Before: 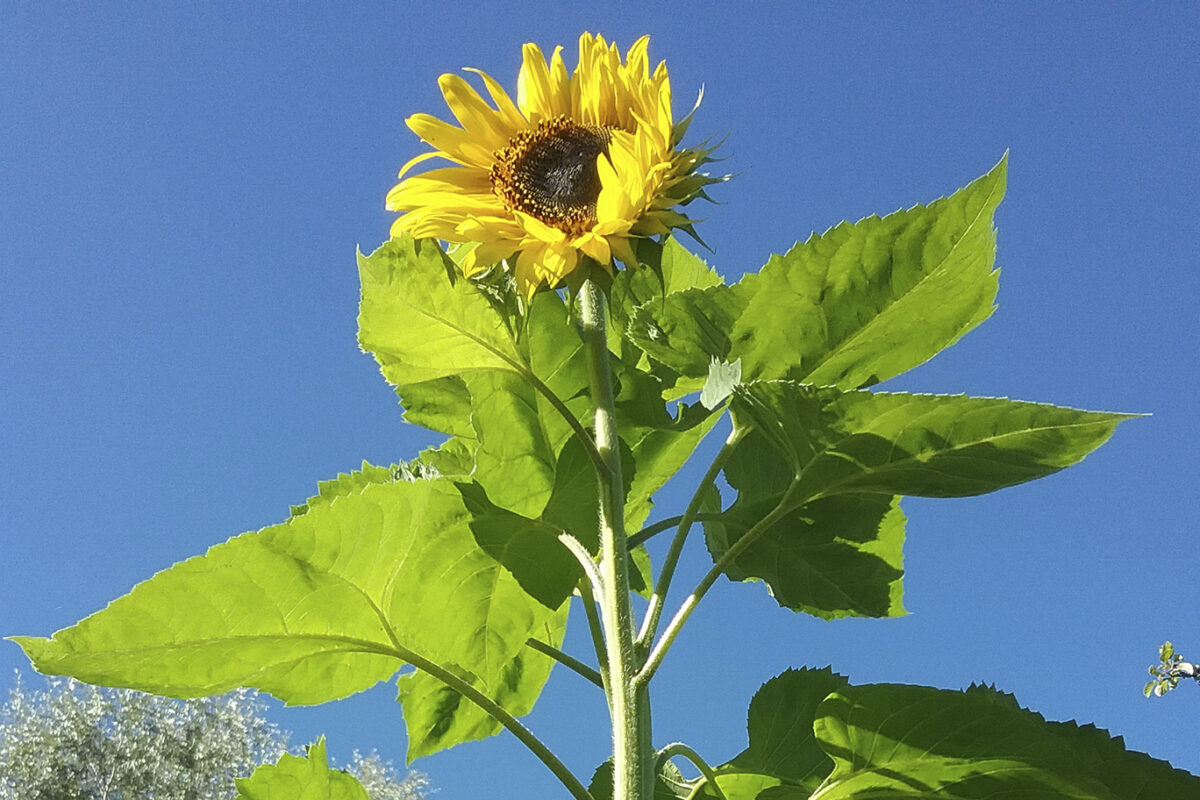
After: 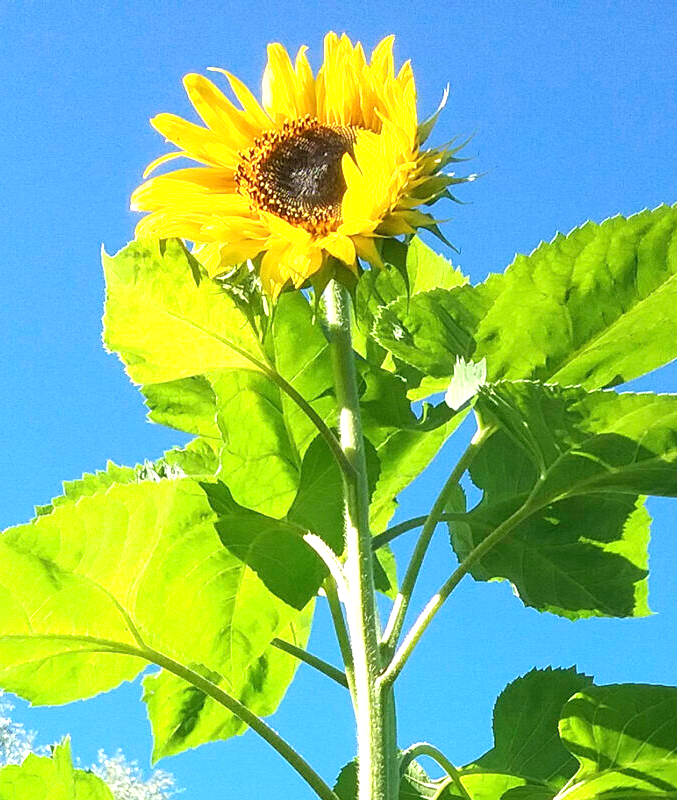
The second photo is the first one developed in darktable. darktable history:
exposure: exposure 1 EV, compensate exposure bias true, compensate highlight preservation false
crop: left 21.331%, right 22.227%
